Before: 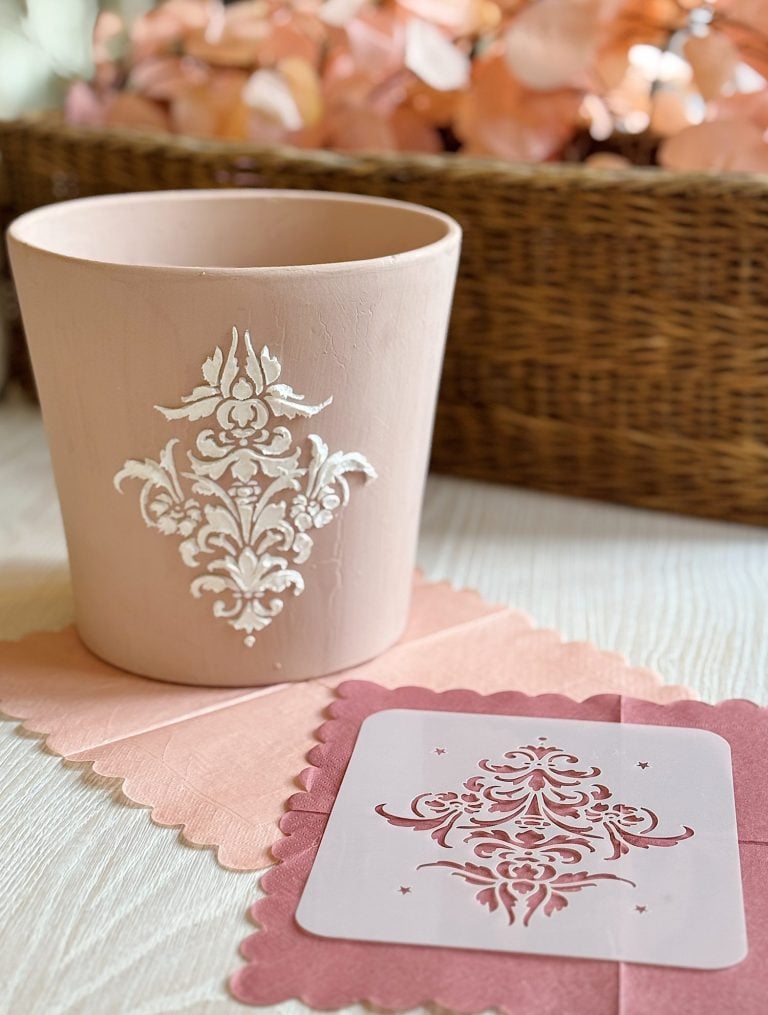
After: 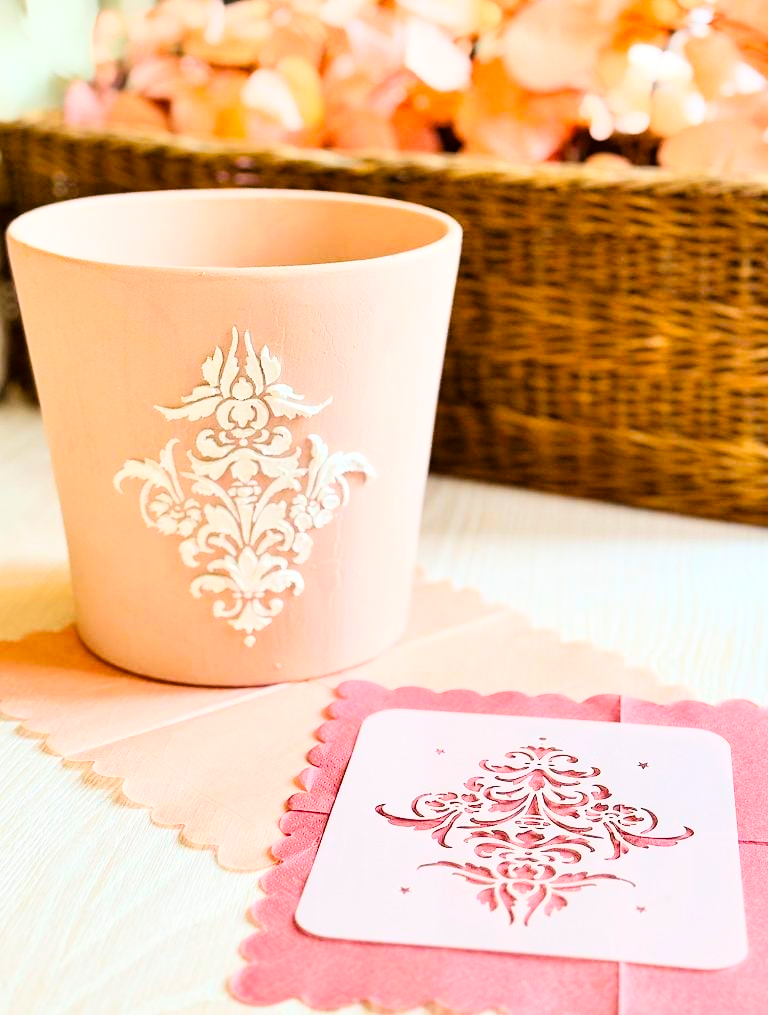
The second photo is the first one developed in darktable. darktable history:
contrast brightness saturation: contrast 0.15, brightness 0.05
shadows and highlights: shadows 35, highlights -35, soften with gaussian
tone curve: curves: ch0 [(0, 0) (0.084, 0.074) (0.2, 0.297) (0.363, 0.591) (0.495, 0.765) (0.68, 0.901) (0.851, 0.967) (1, 1)], color space Lab, linked channels, preserve colors none
color balance rgb: linear chroma grading › global chroma 10%, perceptual saturation grading › global saturation 5%, perceptual brilliance grading › global brilliance 4%, global vibrance 7%, saturation formula JzAzBz (2021)
